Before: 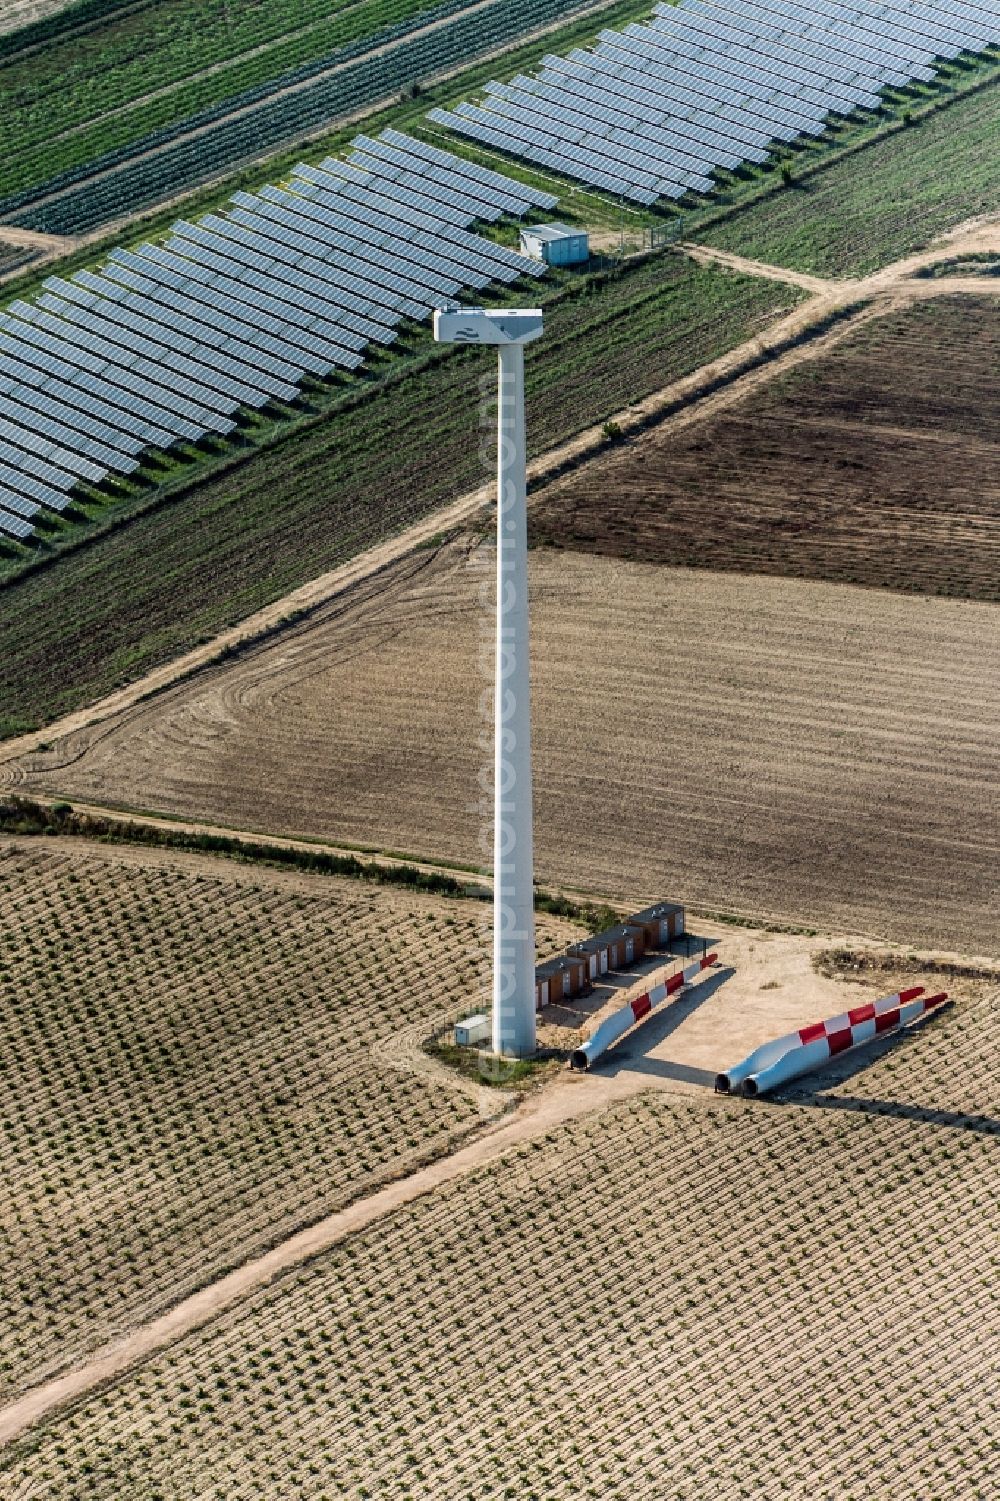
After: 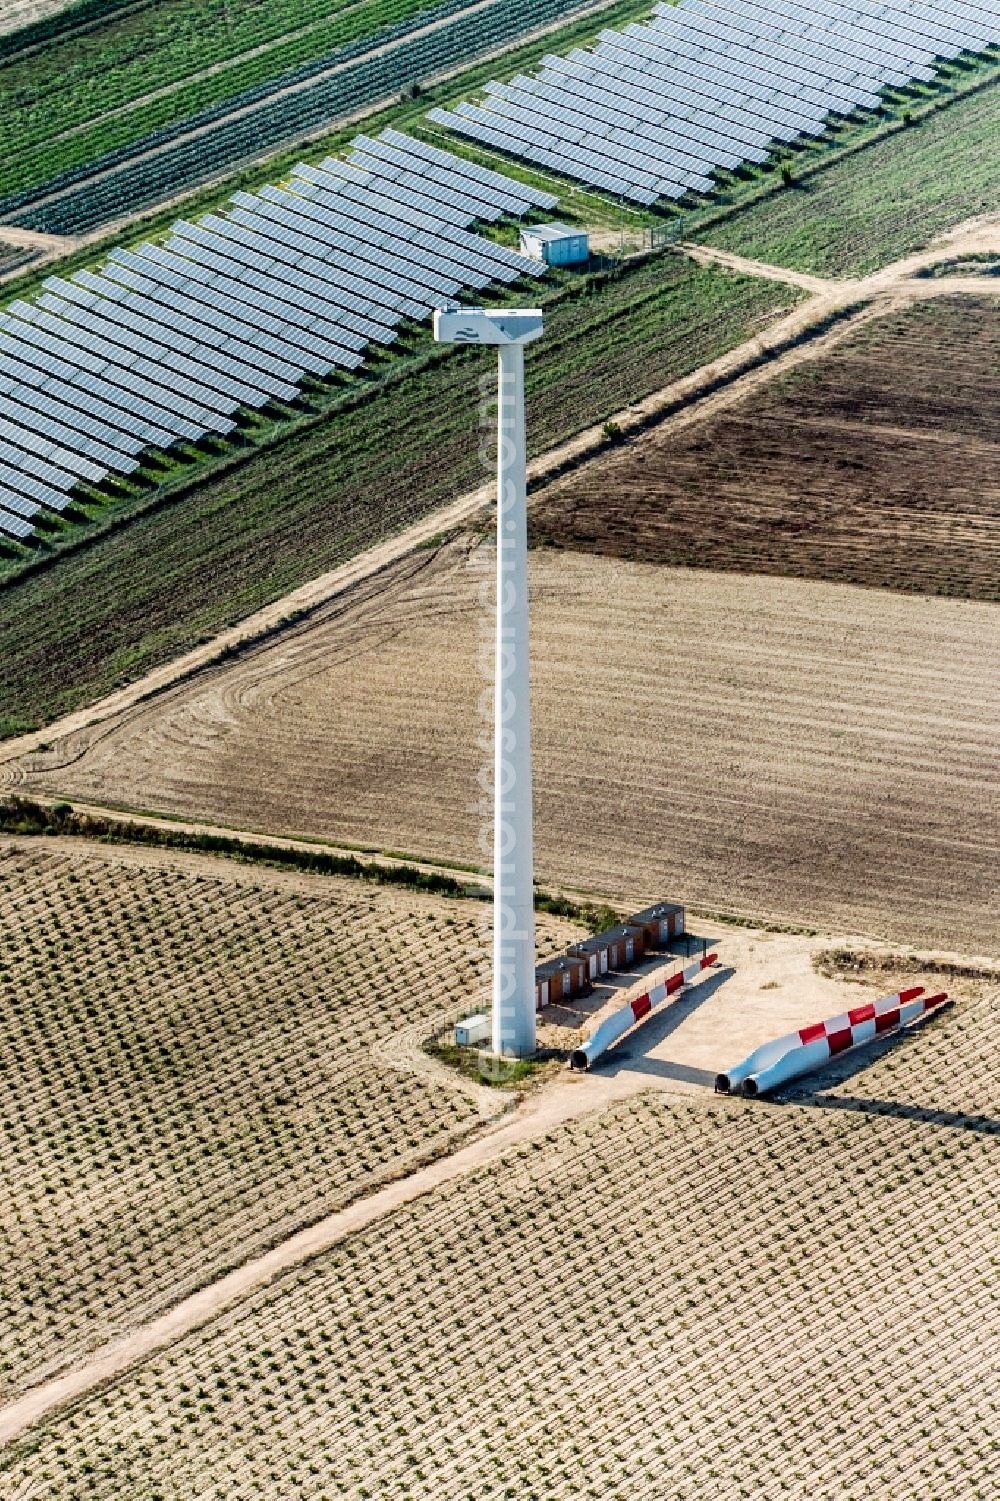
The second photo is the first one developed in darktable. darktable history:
tone curve: curves: ch0 [(0, 0) (0.051, 0.027) (0.096, 0.071) (0.219, 0.248) (0.428, 0.52) (0.596, 0.713) (0.727, 0.823) (0.859, 0.924) (1, 1)]; ch1 [(0, 0) (0.1, 0.038) (0.318, 0.221) (0.413, 0.325) (0.443, 0.412) (0.483, 0.474) (0.503, 0.501) (0.516, 0.515) (0.548, 0.575) (0.561, 0.596) (0.594, 0.647) (0.666, 0.701) (1, 1)]; ch2 [(0, 0) (0.453, 0.435) (0.479, 0.476) (0.504, 0.5) (0.52, 0.526) (0.557, 0.585) (0.583, 0.608) (0.824, 0.815) (1, 1)], preserve colors none
